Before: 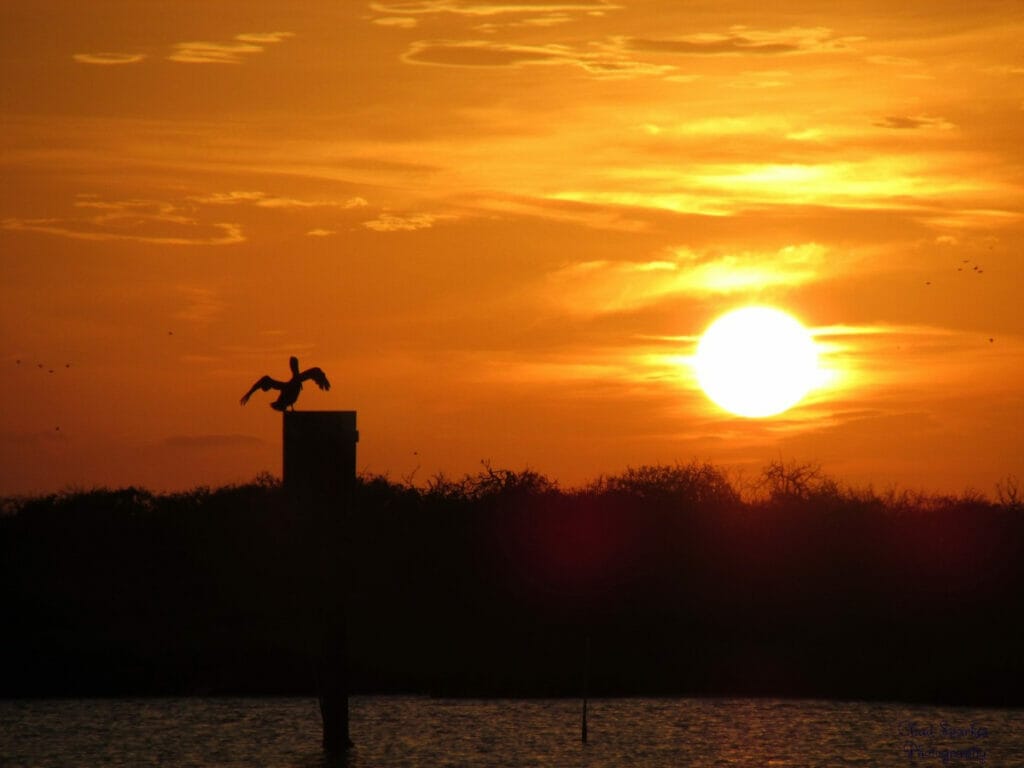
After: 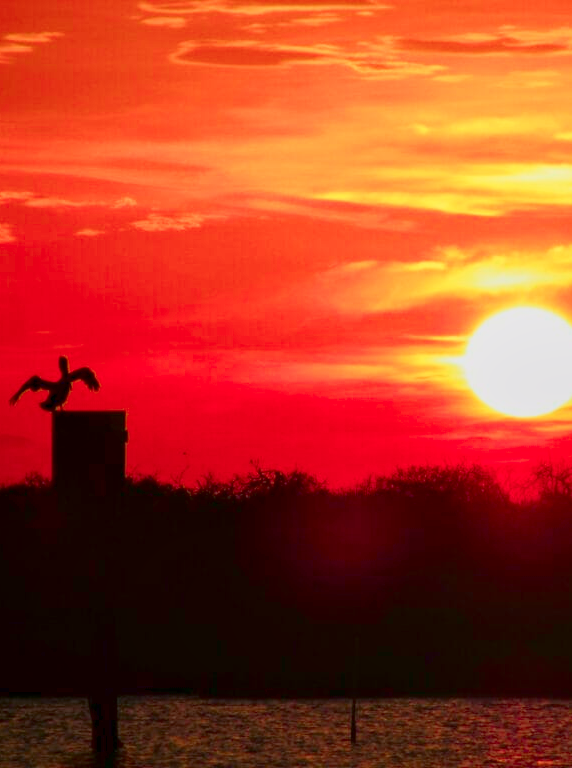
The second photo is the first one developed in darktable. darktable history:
color zones: curves: ch1 [(0.235, 0.558) (0.75, 0.5)]; ch2 [(0.25, 0.462) (0.749, 0.457)]
local contrast: detail 130%
tone curve: curves: ch0 [(0, 0) (0.139, 0.067) (0.319, 0.269) (0.498, 0.505) (0.725, 0.824) (0.864, 0.945) (0.985, 1)]; ch1 [(0, 0) (0.291, 0.197) (0.456, 0.426) (0.495, 0.488) (0.557, 0.578) (0.599, 0.644) (0.702, 0.786) (1, 1)]; ch2 [(0, 0) (0.125, 0.089) (0.353, 0.329) (0.447, 0.43) (0.557, 0.566) (0.63, 0.667) (1, 1)], color space Lab, independent channels, preserve colors none
color balance rgb: highlights gain › luminance 0.793%, highlights gain › chroma 0.482%, highlights gain › hue 41.6°, perceptual saturation grading › global saturation -1.835%, perceptual saturation grading › highlights -7.957%, perceptual saturation grading › mid-tones 7.312%, perceptual saturation grading › shadows 4.419%, contrast -29.807%
crop and rotate: left 22.649%, right 21.461%
